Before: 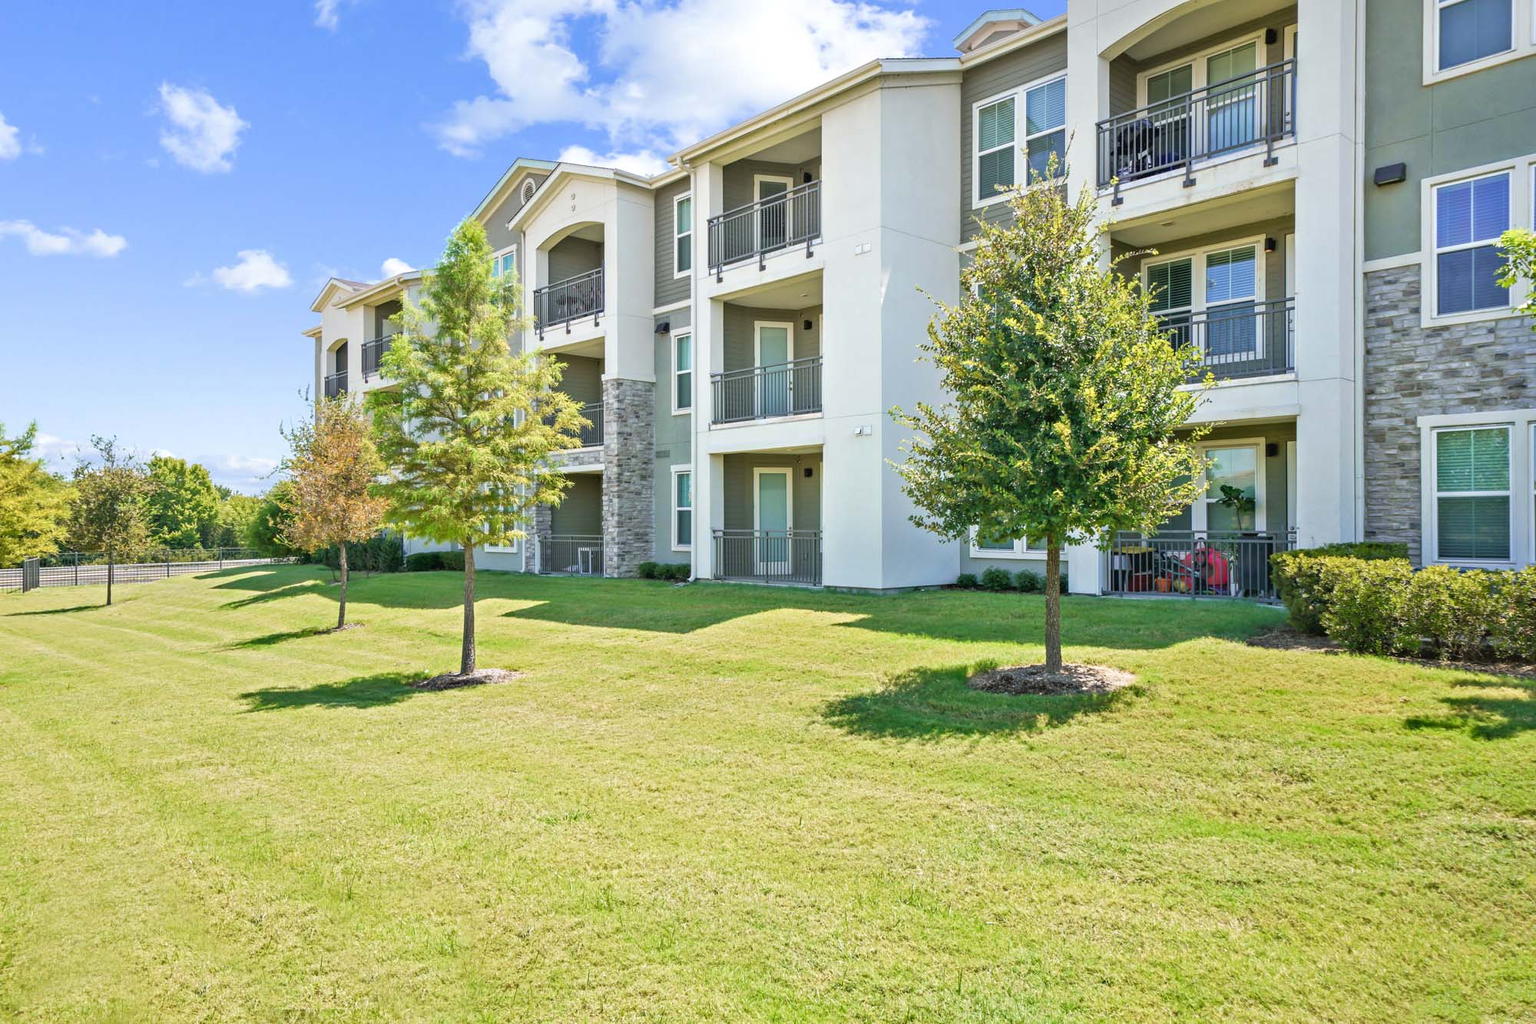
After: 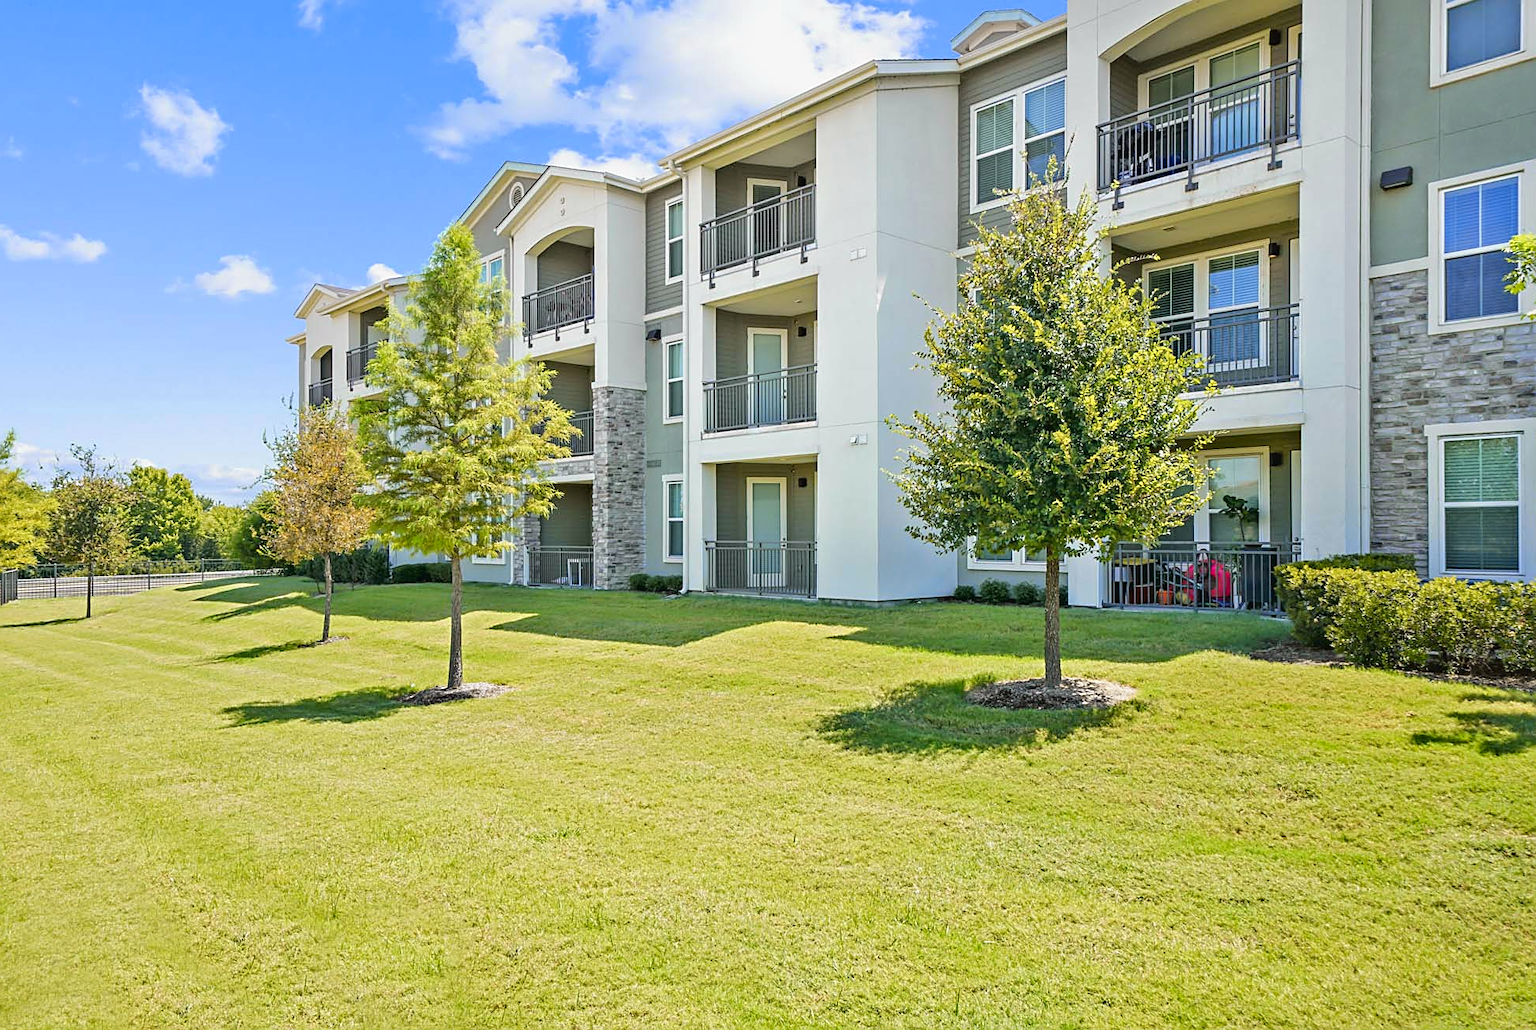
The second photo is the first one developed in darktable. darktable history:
tone curve: curves: ch0 [(0, 0.021) (0.049, 0.044) (0.157, 0.131) (0.365, 0.359) (0.499, 0.517) (0.675, 0.667) (0.856, 0.83) (1, 0.969)]; ch1 [(0, 0) (0.302, 0.309) (0.433, 0.443) (0.472, 0.47) (0.502, 0.503) (0.527, 0.516) (0.564, 0.557) (0.614, 0.645) (0.677, 0.722) (0.859, 0.889) (1, 1)]; ch2 [(0, 0) (0.33, 0.301) (0.447, 0.44) (0.487, 0.496) (0.502, 0.501) (0.535, 0.537) (0.565, 0.558) (0.608, 0.624) (1, 1)], color space Lab, independent channels, preserve colors none
crop and rotate: left 1.46%, right 0.562%, bottom 1.387%
sharpen: on, module defaults
